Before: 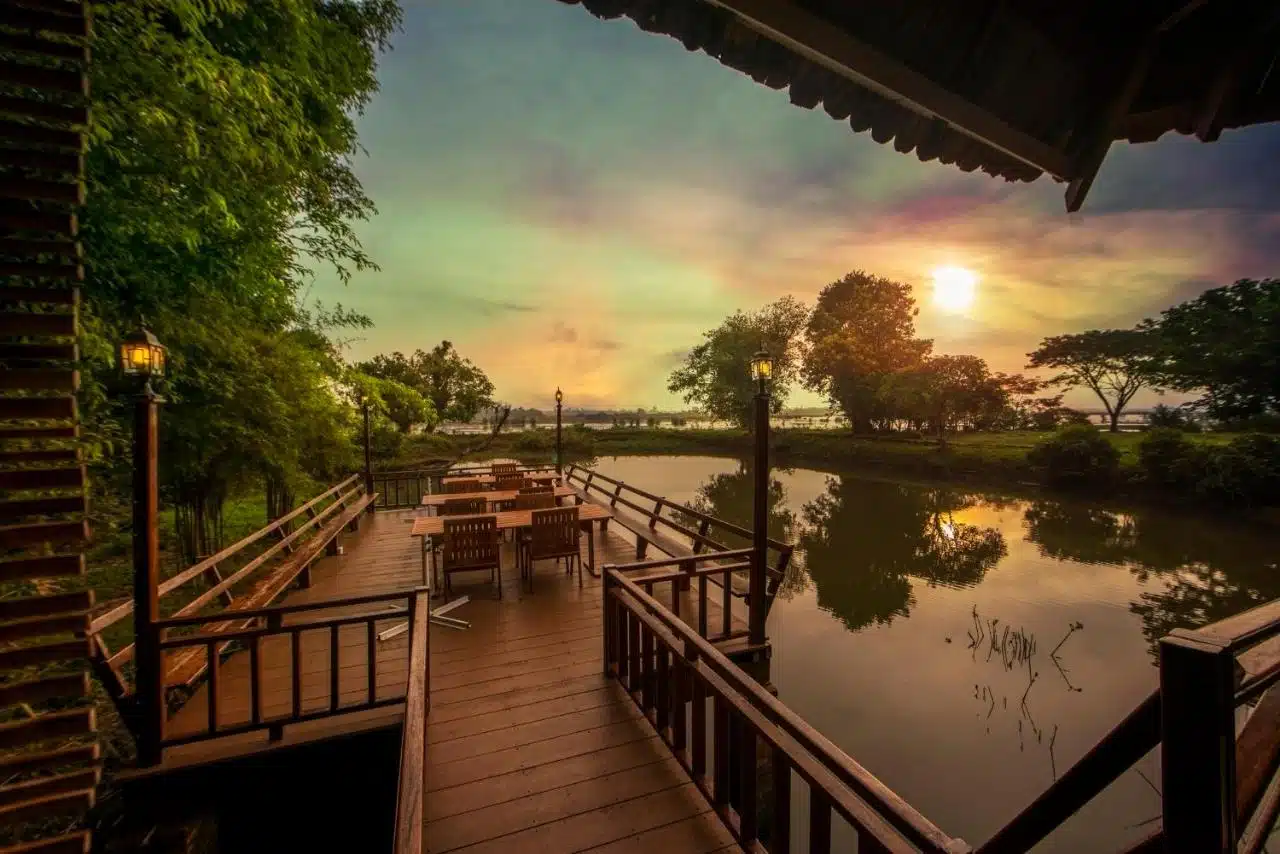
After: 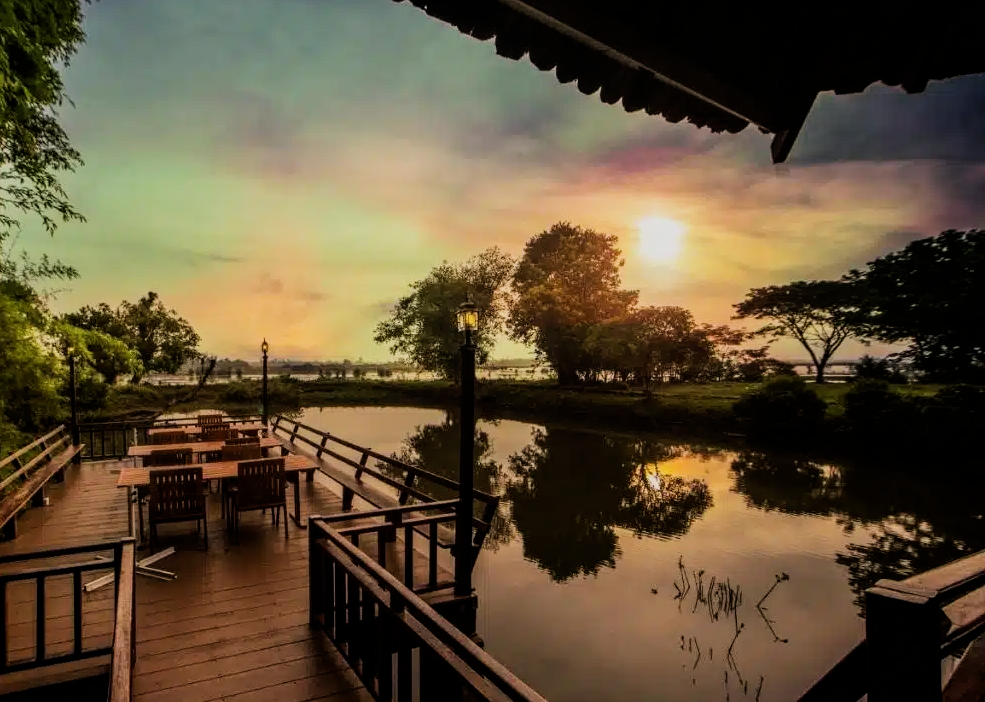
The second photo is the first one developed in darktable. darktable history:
crop: left 23.021%, top 5.83%, bottom 11.867%
filmic rgb: black relative exposure -7.49 EV, white relative exposure 5 EV, hardness 3.35, contrast 1.296
